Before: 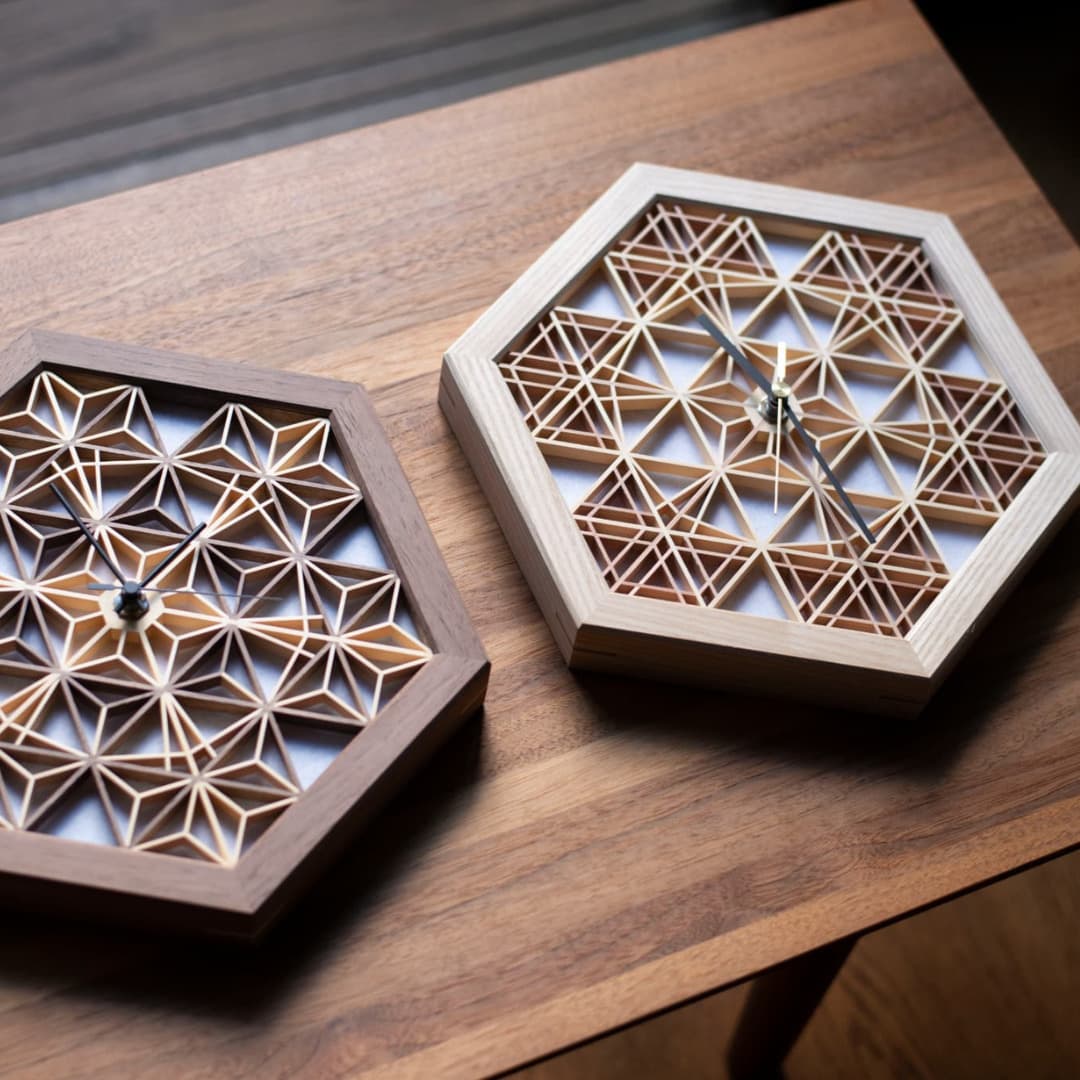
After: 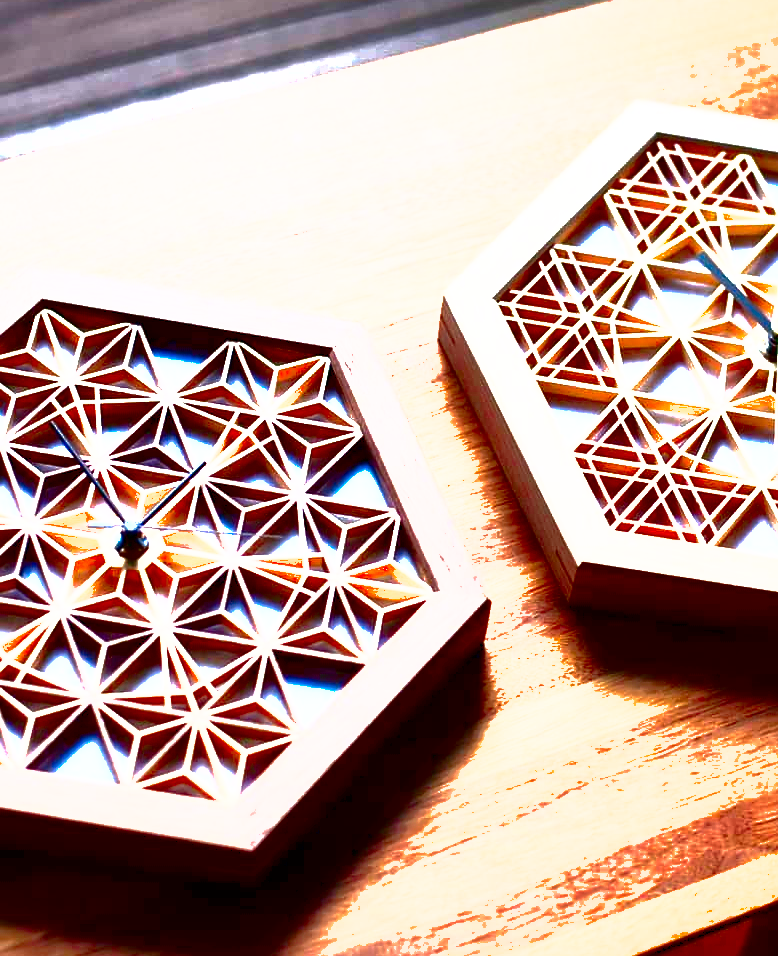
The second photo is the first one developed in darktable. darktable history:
crop: top 5.812%, right 27.909%, bottom 5.658%
shadows and highlights: on, module defaults
tone equalizer: -8 EV -0.744 EV, -7 EV -0.691 EV, -6 EV -0.579 EV, -5 EV -0.396 EV, -3 EV 0.397 EV, -2 EV 0.6 EV, -1 EV 0.7 EV, +0 EV 0.768 EV, mask exposure compensation -0.506 EV
contrast brightness saturation: brightness -0.998, saturation 0.987
sharpen: radius 1.052
exposure: black level correction 0, exposure 1.373 EV, compensate highlight preservation false
